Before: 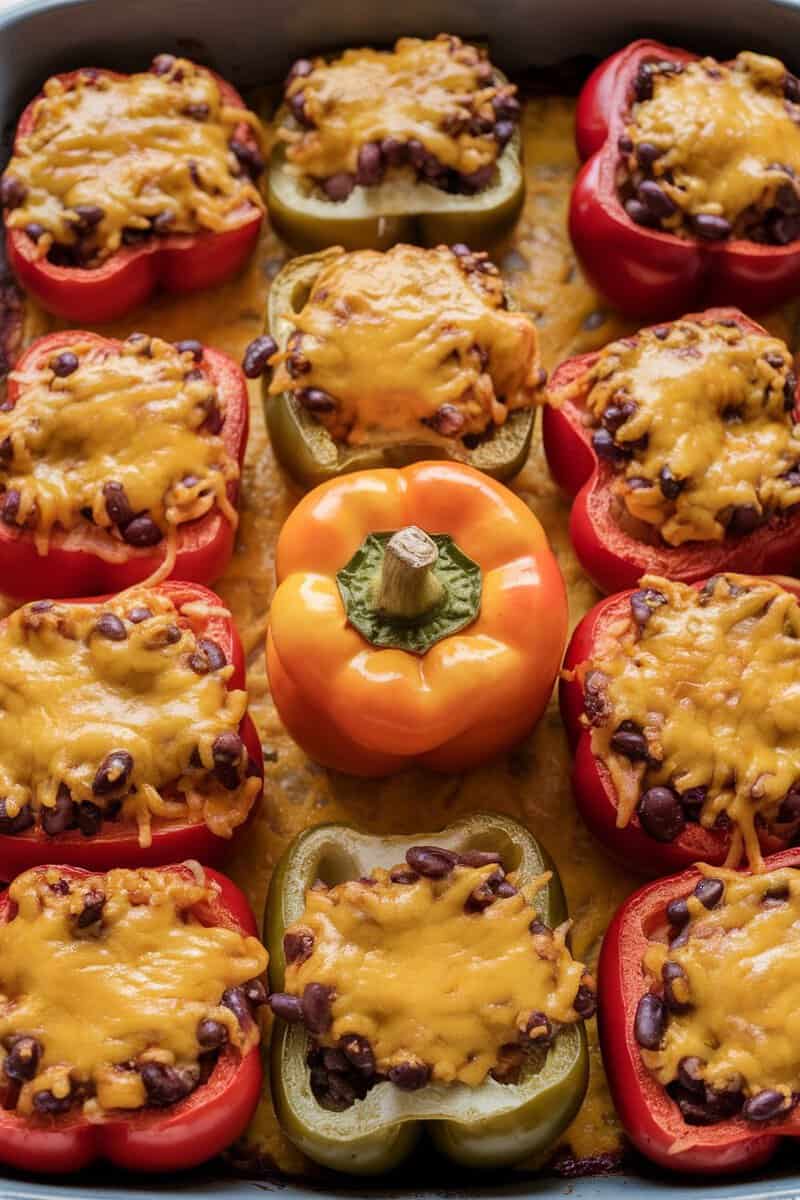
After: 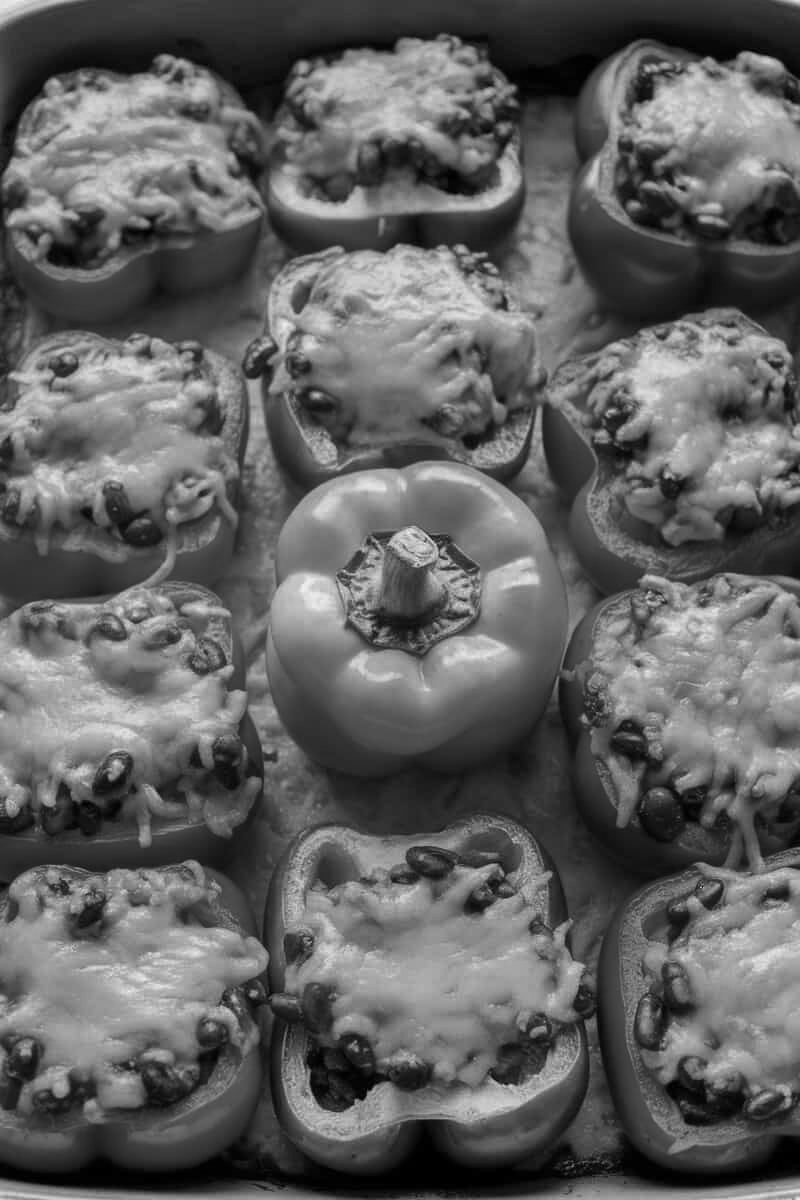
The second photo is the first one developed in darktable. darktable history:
color zones: curves: ch0 [(0, 0.5) (0.125, 0.4) (0.25, 0.5) (0.375, 0.4) (0.5, 0.4) (0.625, 0.6) (0.75, 0.6) (0.875, 0.5)]; ch1 [(0, 0.35) (0.125, 0.45) (0.25, 0.35) (0.375, 0.35) (0.5, 0.35) (0.625, 0.35) (0.75, 0.45) (0.875, 0.35)]; ch2 [(0, 0.6) (0.125, 0.5) (0.25, 0.5) (0.375, 0.6) (0.5, 0.6) (0.625, 0.5) (0.75, 0.5) (0.875, 0.5)]
color balance rgb: shadows lift › chroma 4.41%, shadows lift › hue 27°, power › chroma 2.5%, power › hue 70°, highlights gain › chroma 1%, highlights gain › hue 27°, saturation formula JzAzBz (2021)
monochrome: on, module defaults
